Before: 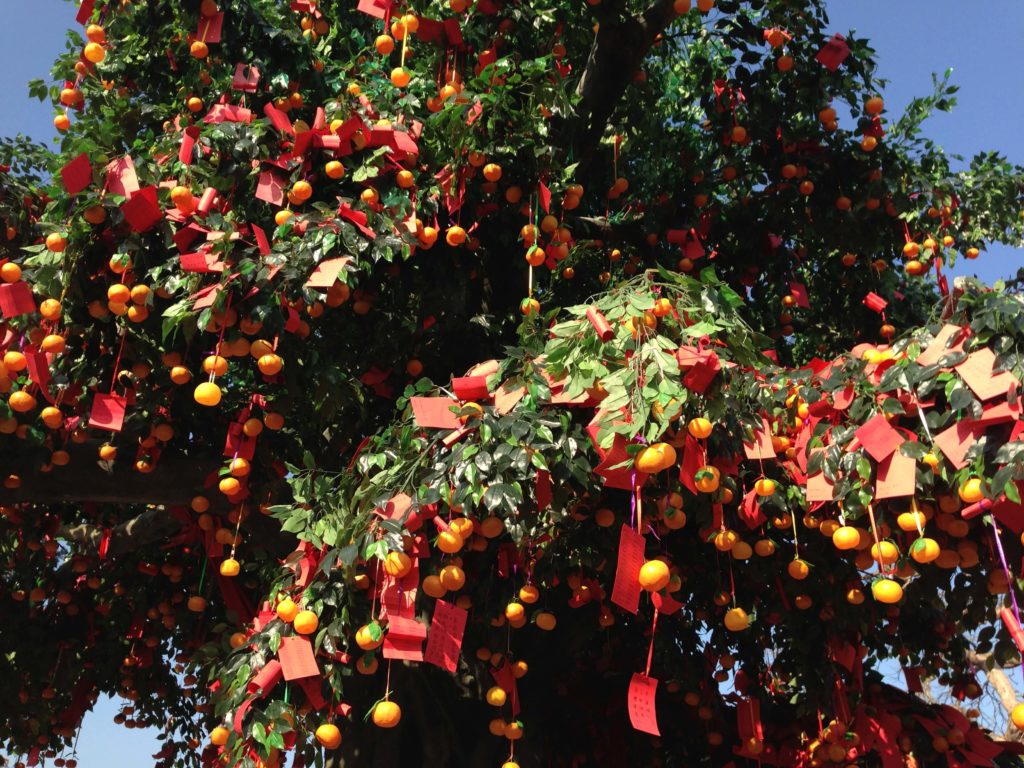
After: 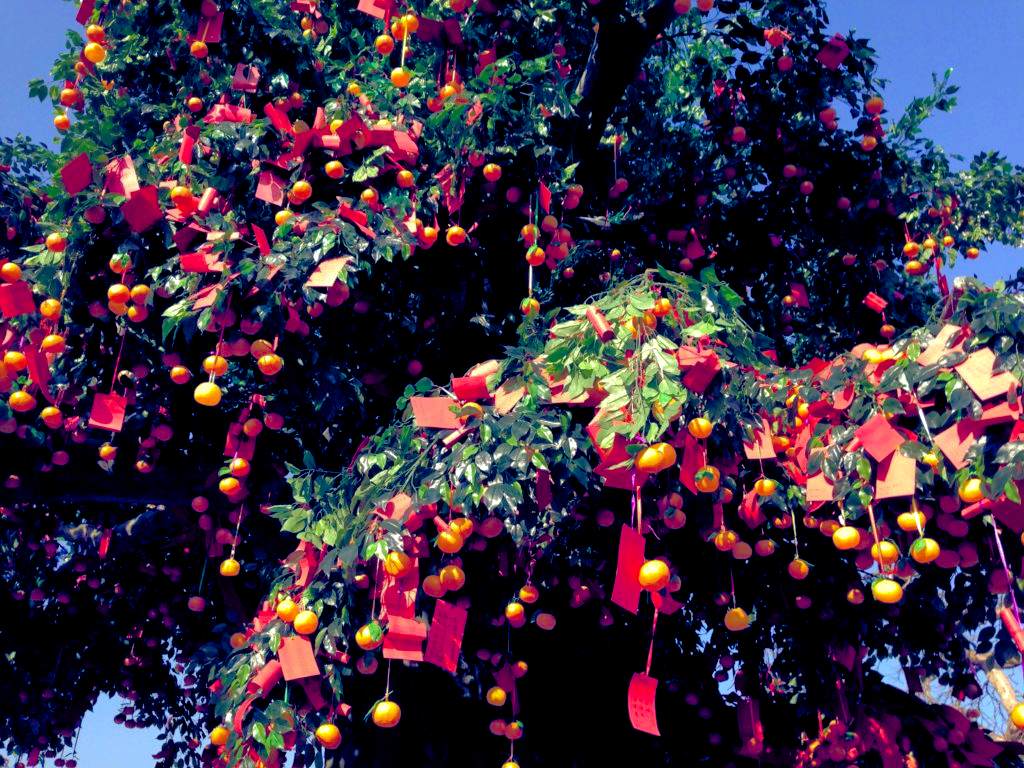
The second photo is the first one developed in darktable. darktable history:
color balance rgb: shadows lift › luminance -41.13%, shadows lift › chroma 14.13%, shadows lift › hue 260°, power › luminance -3.76%, power › chroma 0.56%, power › hue 40.37°, highlights gain › luminance 16.81%, highlights gain › chroma 2.94%, highlights gain › hue 260°, global offset › luminance -0.29%, global offset › chroma 0.31%, global offset › hue 260°, perceptual saturation grading › global saturation 20%, perceptual saturation grading › highlights -13.92%, perceptual saturation grading › shadows 50%
shadows and highlights: on, module defaults
white balance: emerald 1
